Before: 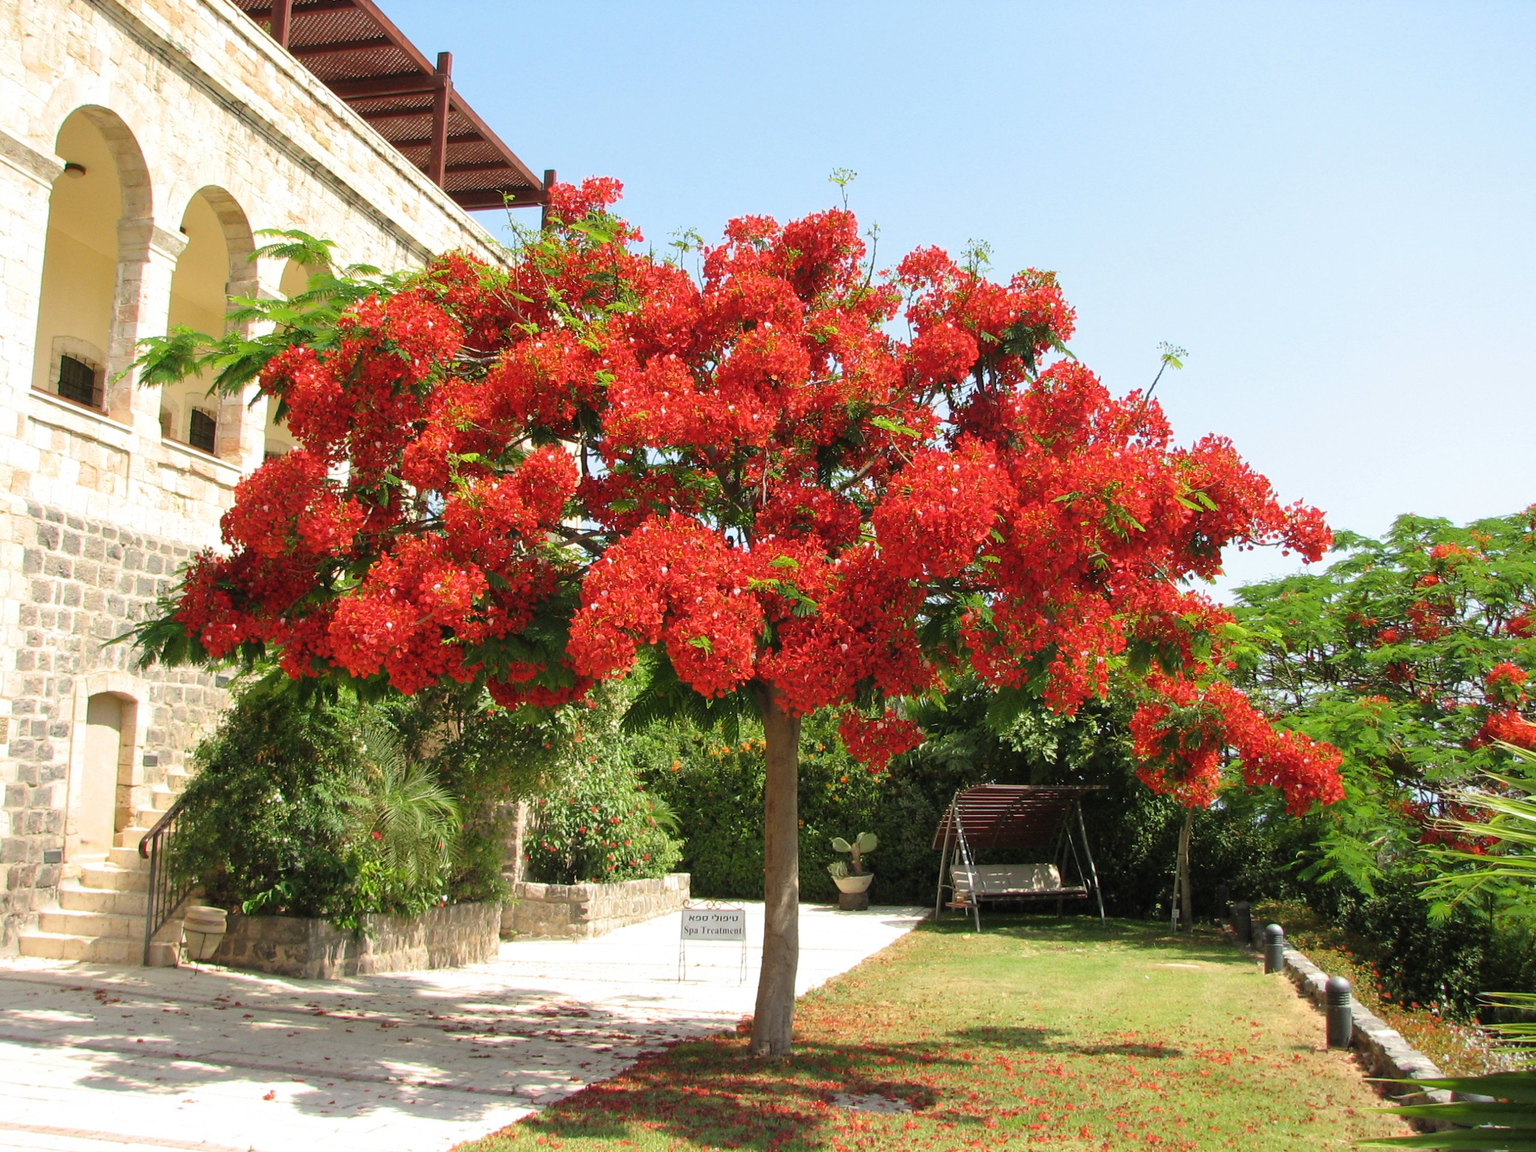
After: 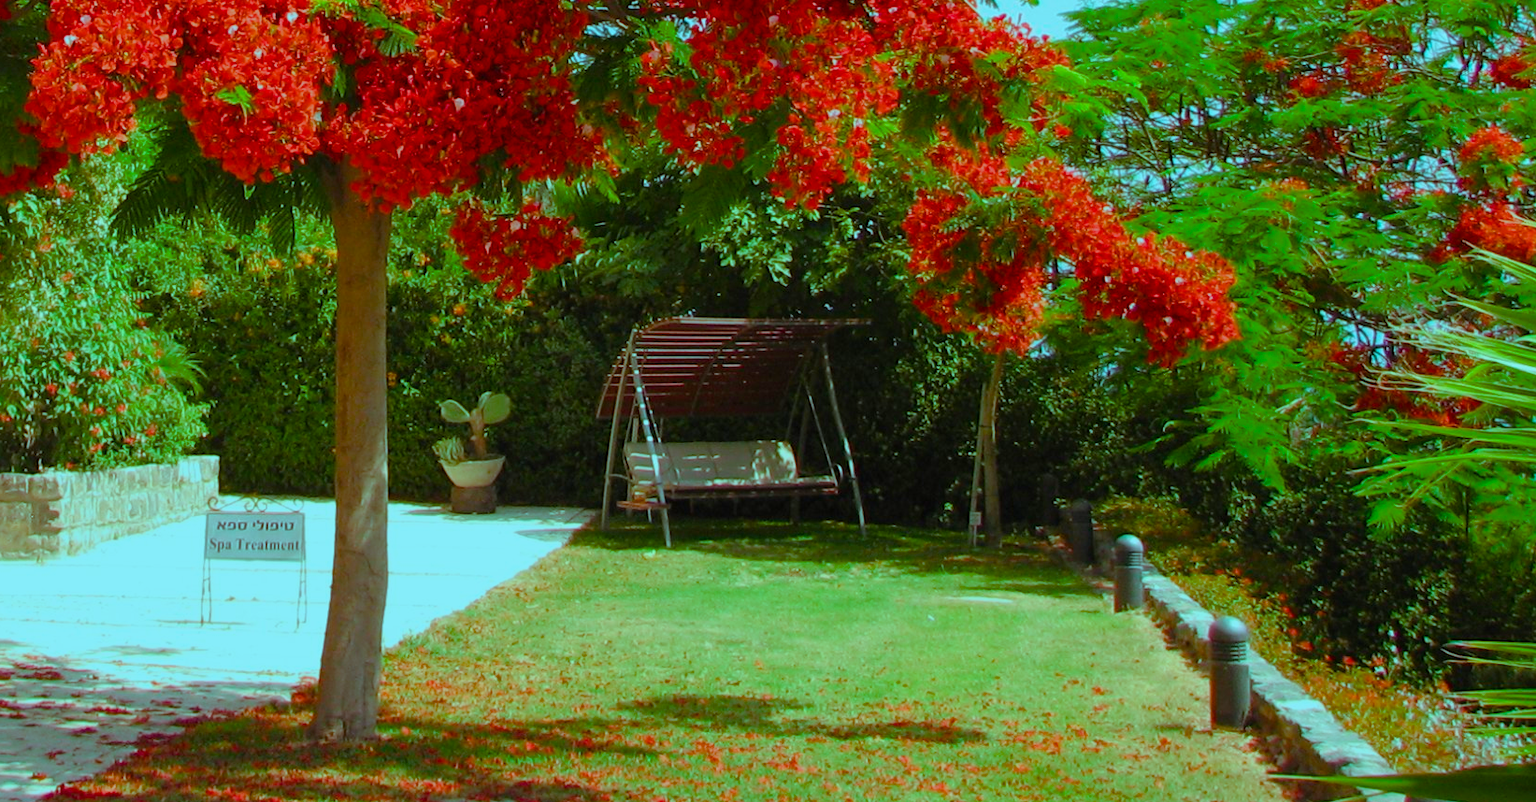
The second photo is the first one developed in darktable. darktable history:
crop and rotate: left 35.795%, top 50.422%, bottom 4.853%
color balance rgb: highlights gain › luminance -33.107%, highlights gain › chroma 5.778%, highlights gain › hue 217.71°, linear chroma grading › global chroma 9.867%, perceptual saturation grading › global saturation 20%, perceptual saturation grading › highlights -14.334%, perceptual saturation grading › shadows 49.959%
